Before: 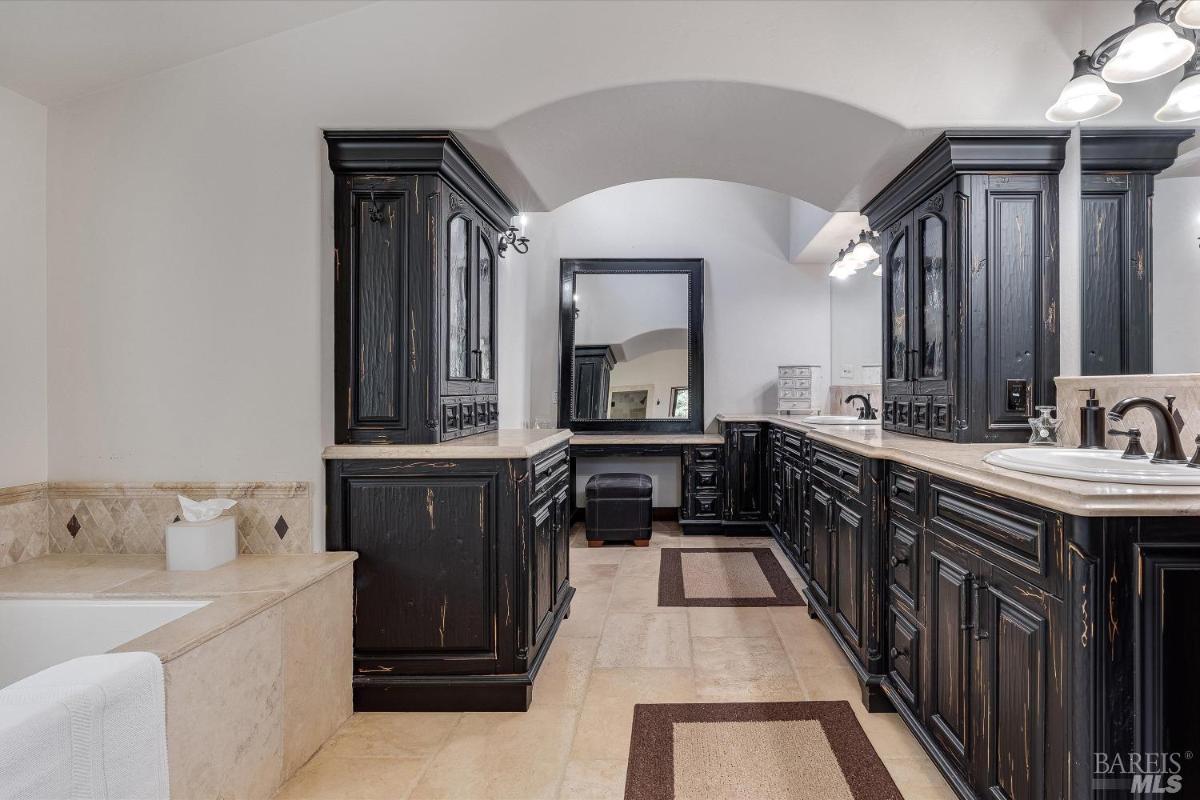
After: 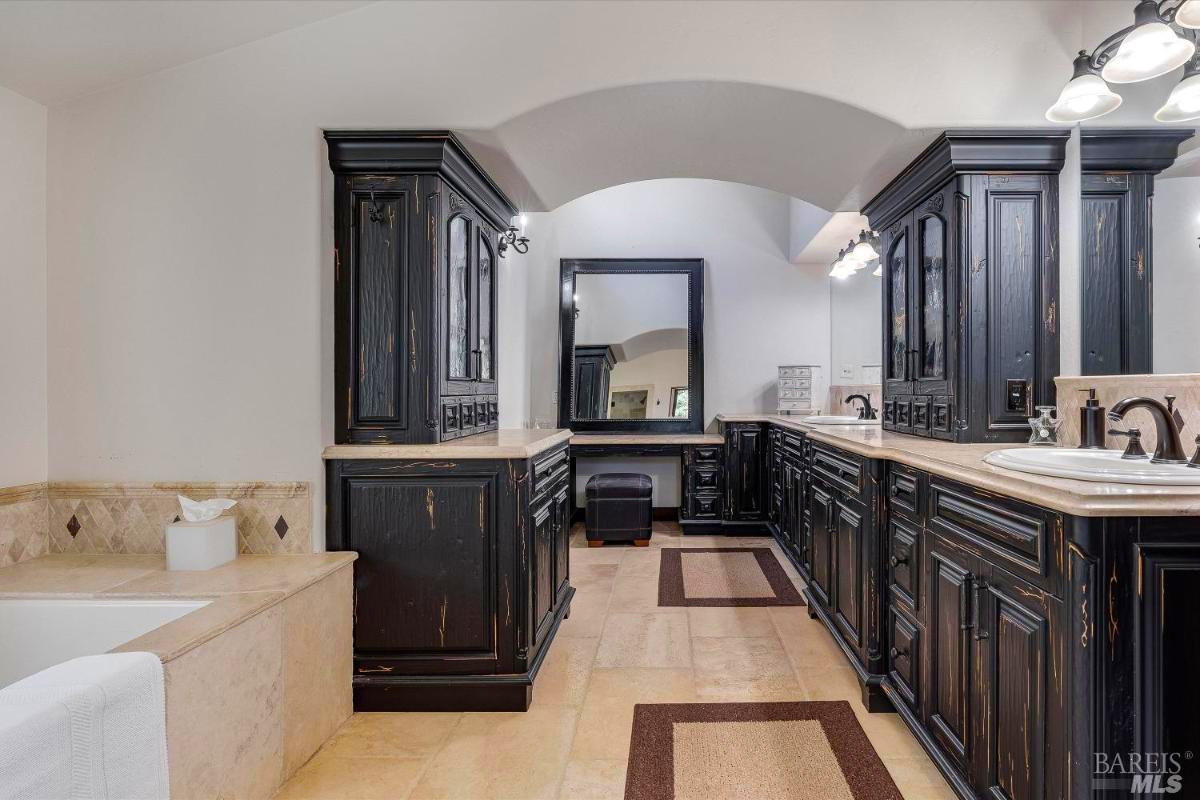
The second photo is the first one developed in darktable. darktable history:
color balance rgb: perceptual saturation grading › global saturation 30.991%, global vibrance 20%
